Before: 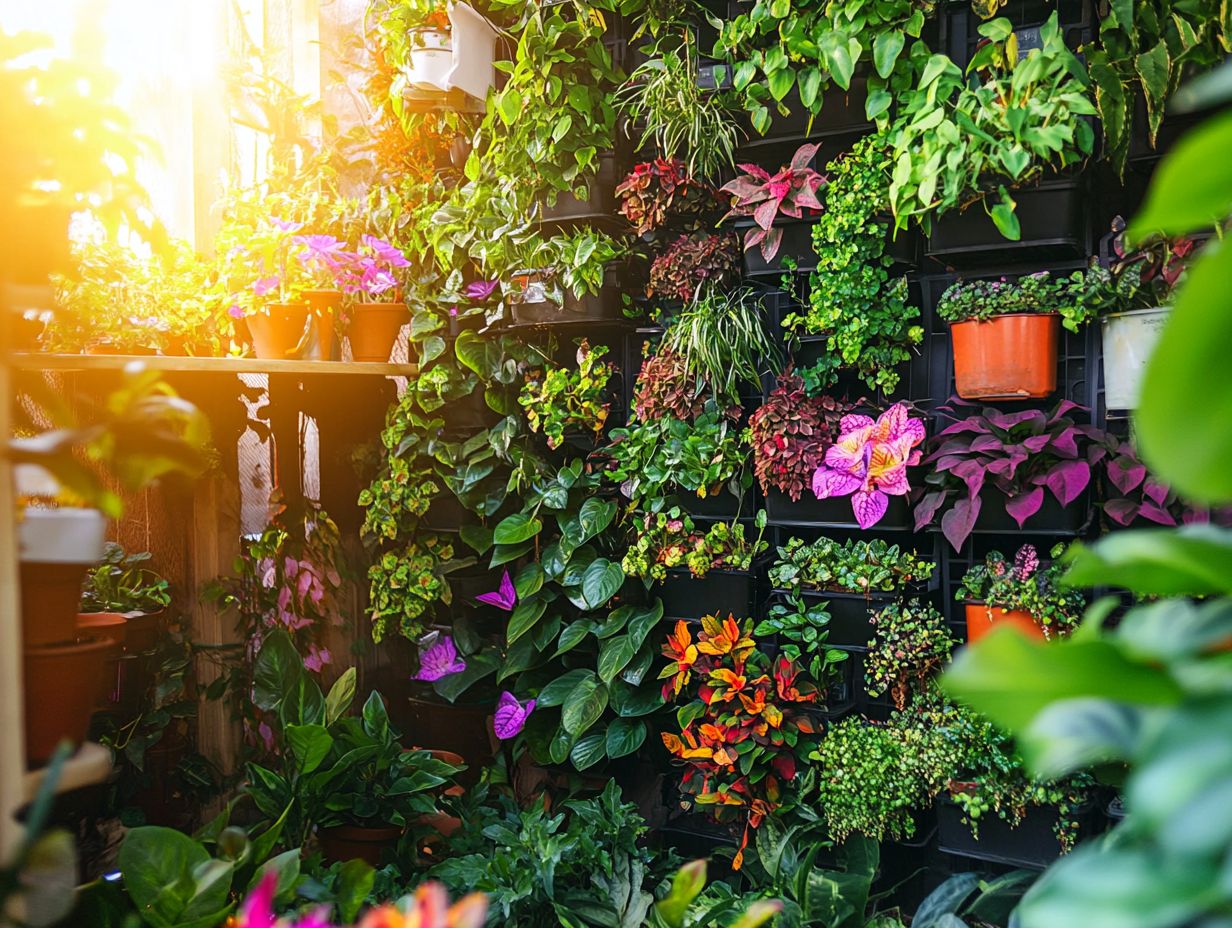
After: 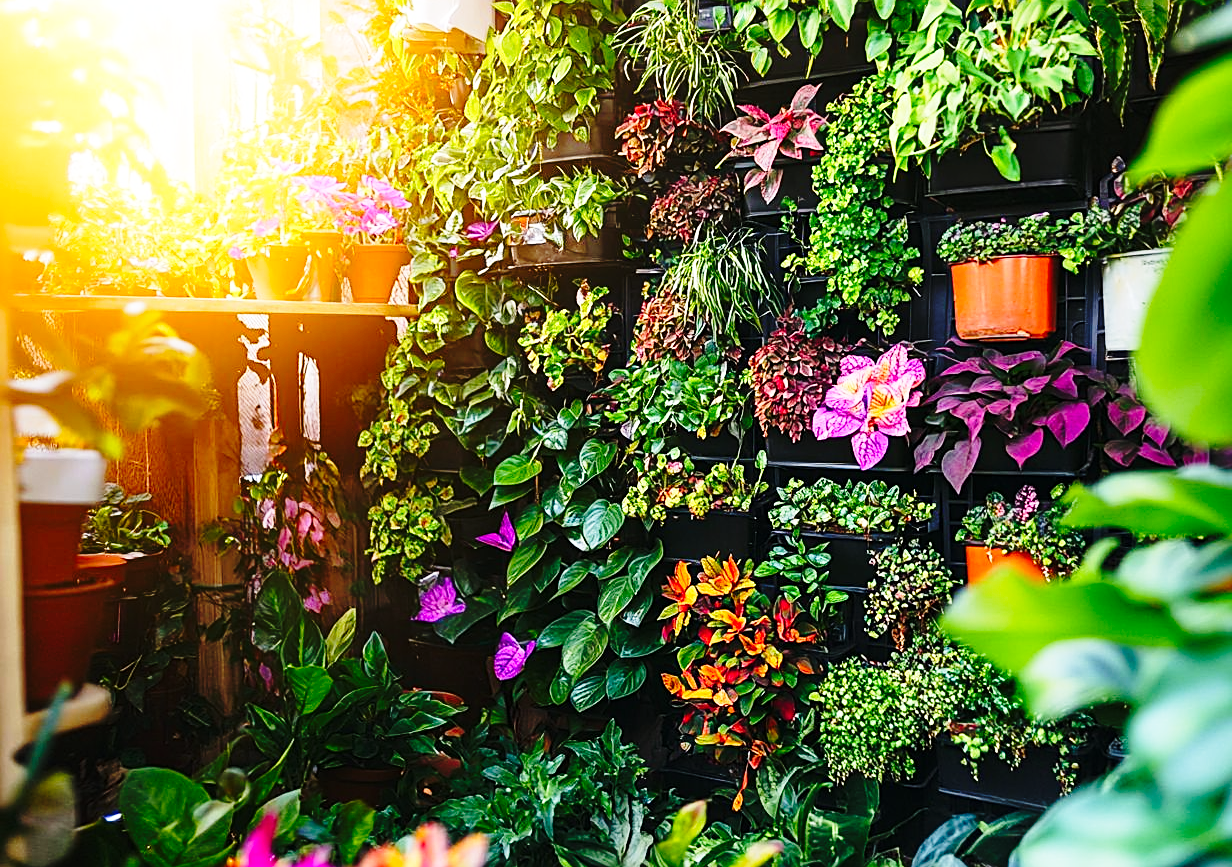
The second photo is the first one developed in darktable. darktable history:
base curve: curves: ch0 [(0, 0) (0.04, 0.03) (0.133, 0.232) (0.448, 0.748) (0.843, 0.968) (1, 1)], preserve colors none
crop and rotate: top 6.538%
exposure: compensate highlight preservation false
sharpen: on, module defaults
tone equalizer: edges refinement/feathering 500, mask exposure compensation -1.57 EV, preserve details no
